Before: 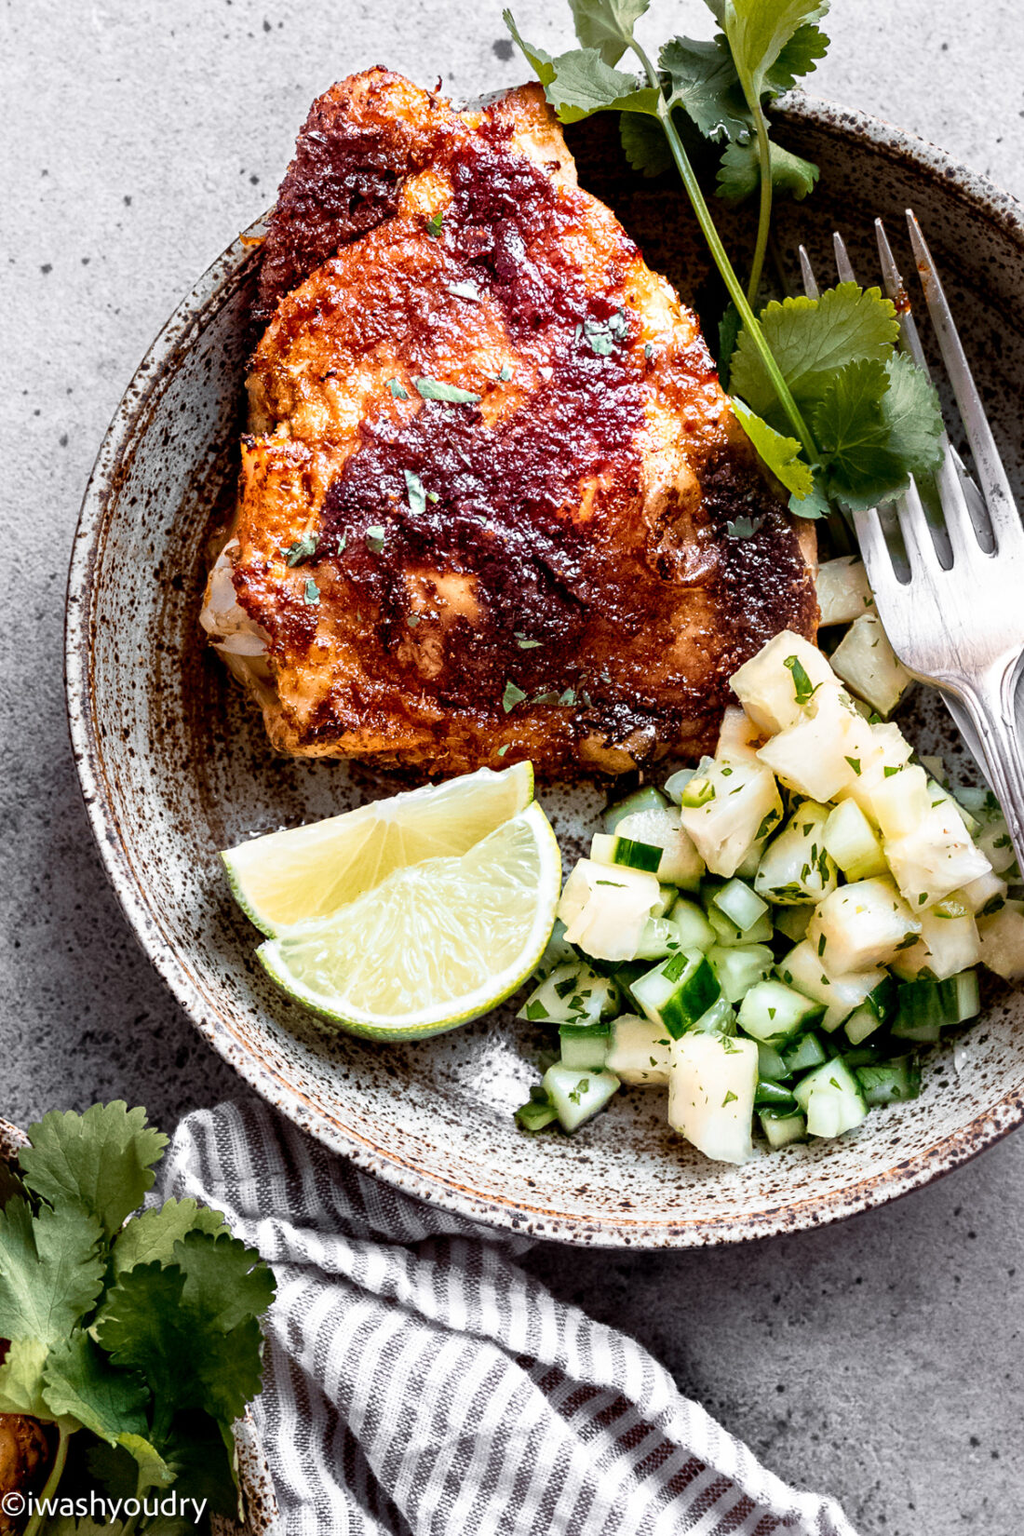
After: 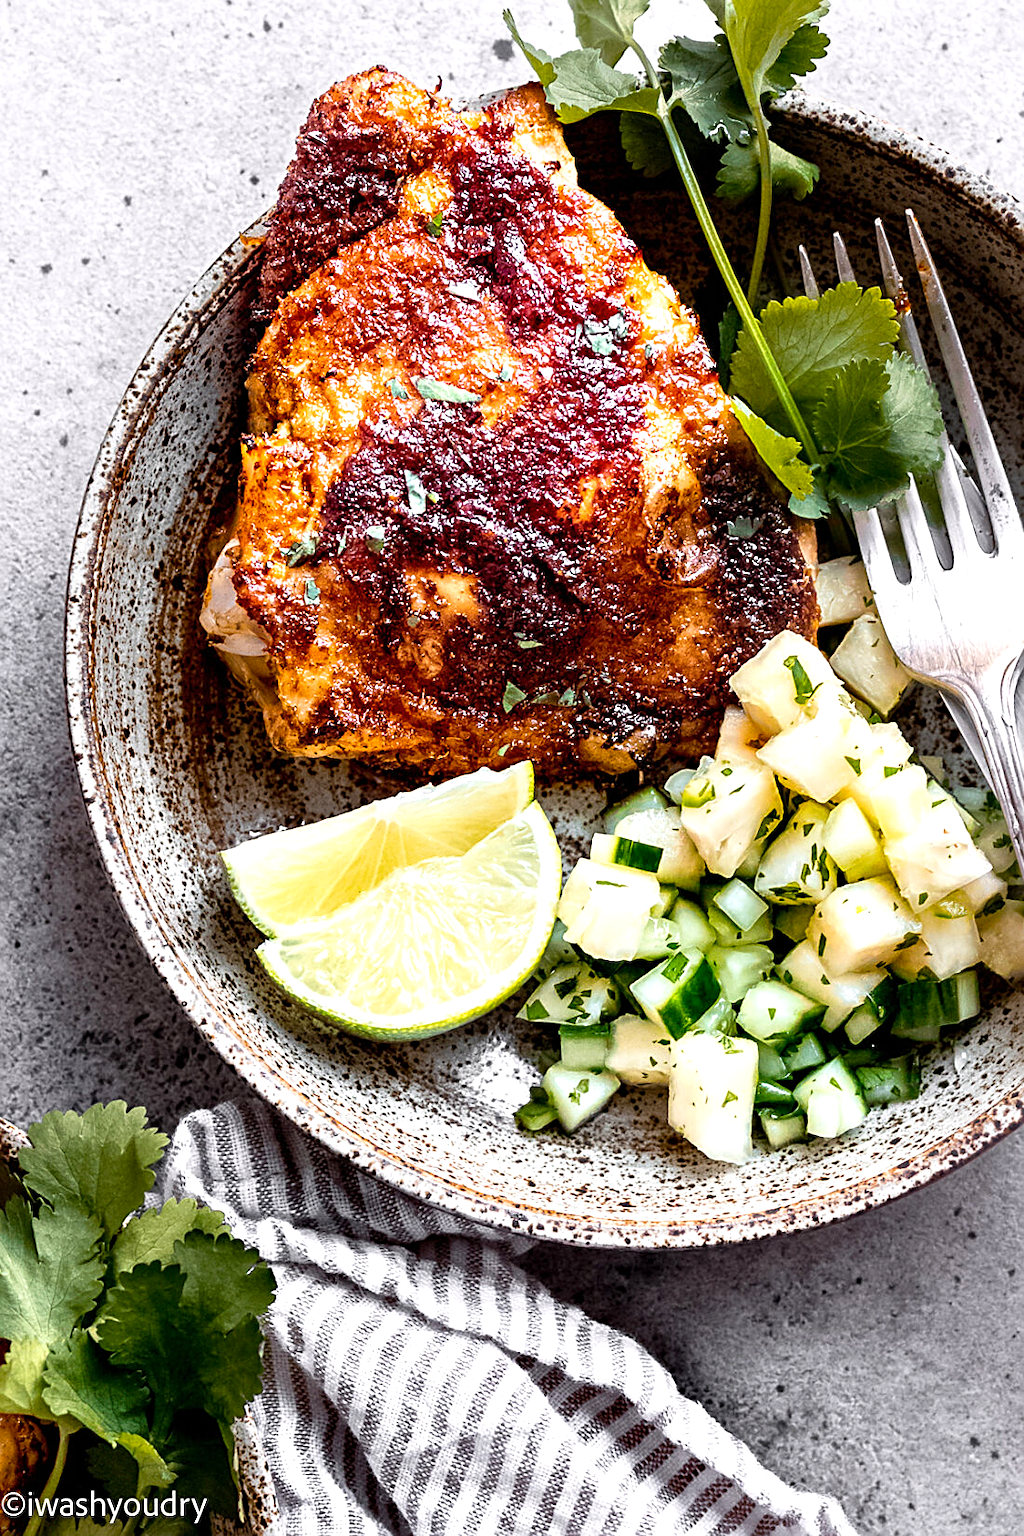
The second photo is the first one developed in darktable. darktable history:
sharpen: on, module defaults
contrast brightness saturation: saturation -0.047
color balance rgb: highlights gain › chroma 0.101%, highlights gain › hue 331.24°, perceptual saturation grading › global saturation 18.819%
exposure: exposure 0.3 EV, compensate highlight preservation false
